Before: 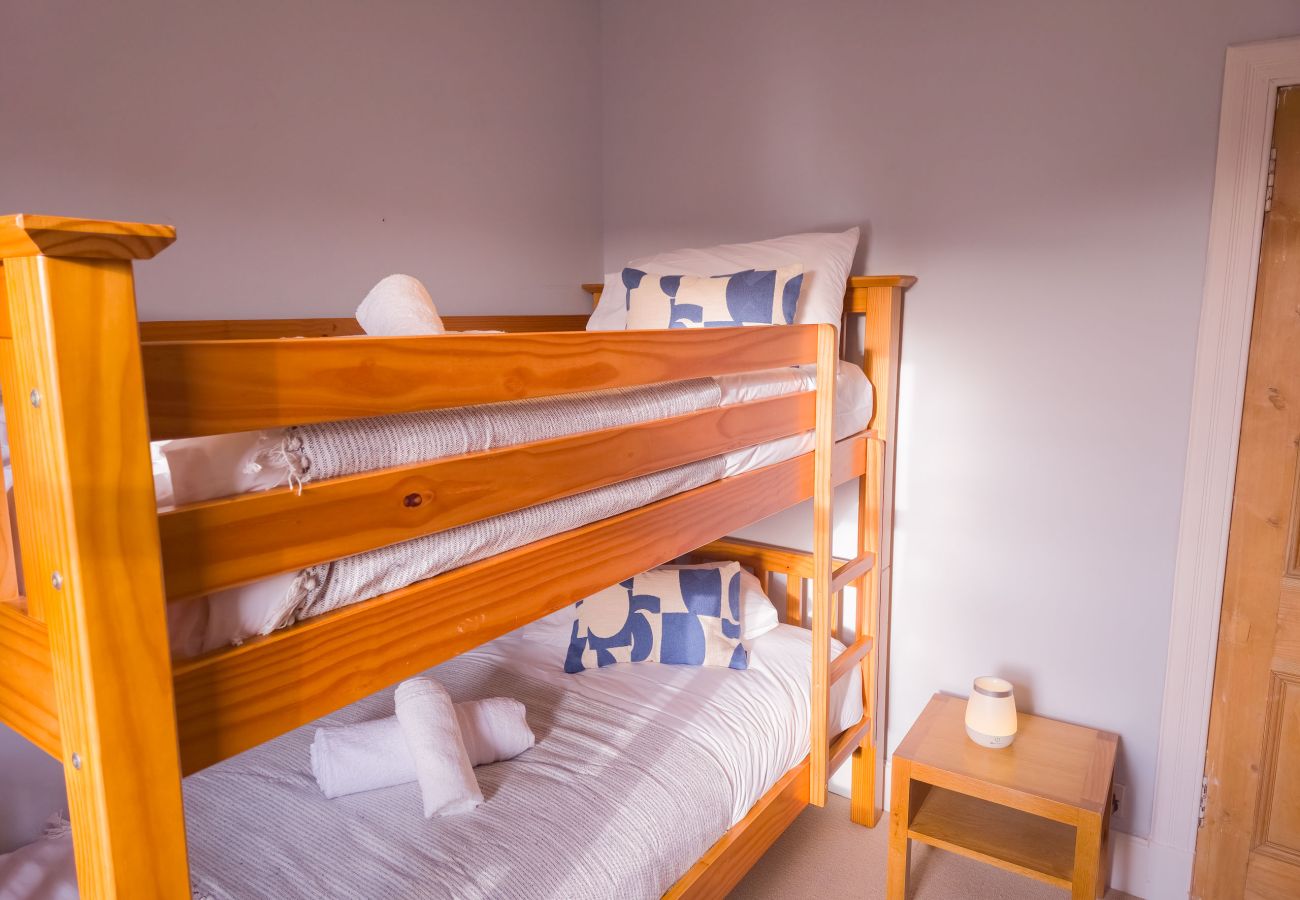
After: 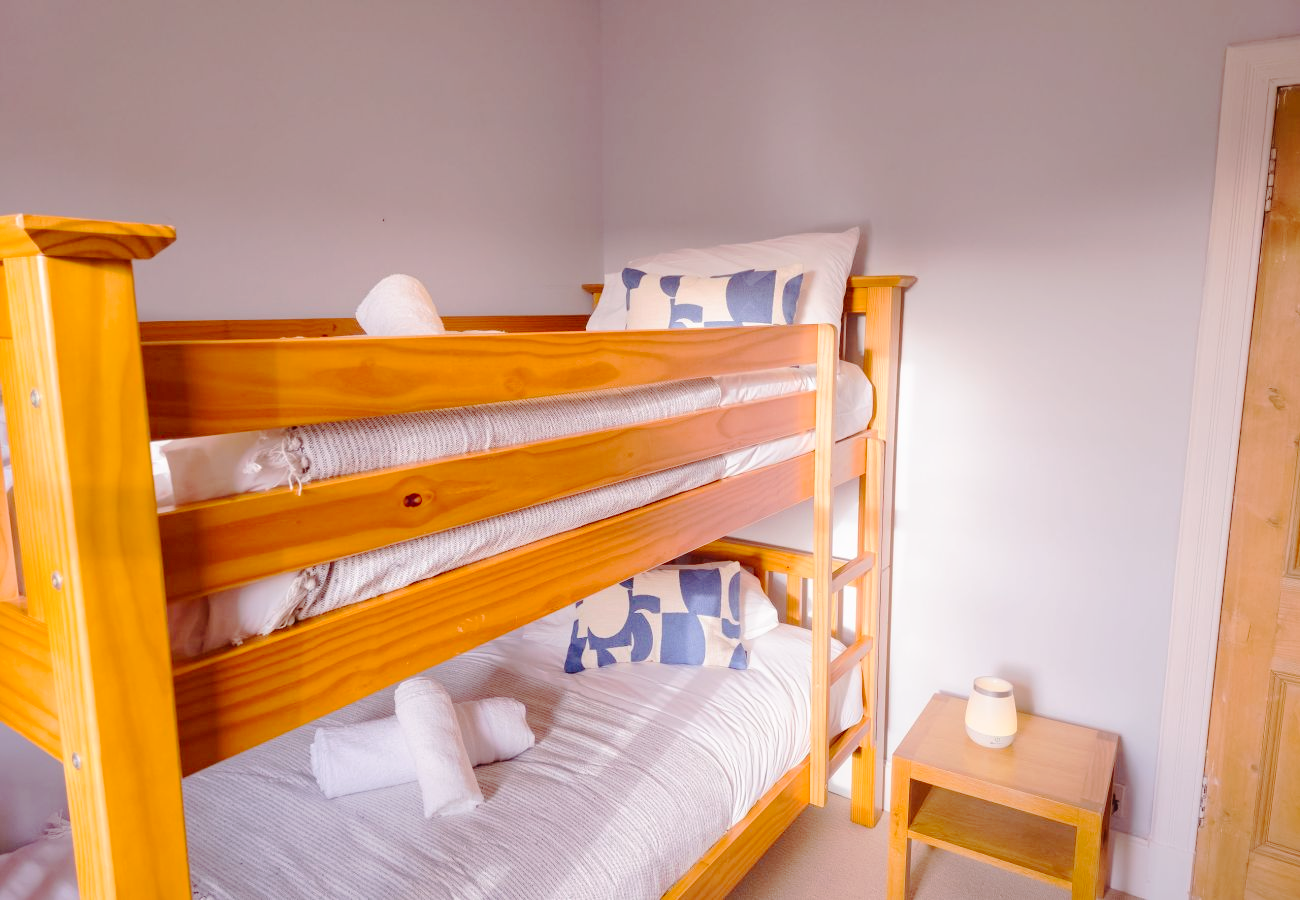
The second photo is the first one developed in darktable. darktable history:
tone curve: curves: ch0 [(0, 0) (0.003, 0.002) (0.011, 0.008) (0.025, 0.016) (0.044, 0.026) (0.069, 0.04) (0.1, 0.061) (0.136, 0.104) (0.177, 0.15) (0.224, 0.22) (0.277, 0.307) (0.335, 0.399) (0.399, 0.492) (0.468, 0.575) (0.543, 0.638) (0.623, 0.701) (0.709, 0.778) (0.801, 0.85) (0.898, 0.934) (1, 1)], preserve colors none
